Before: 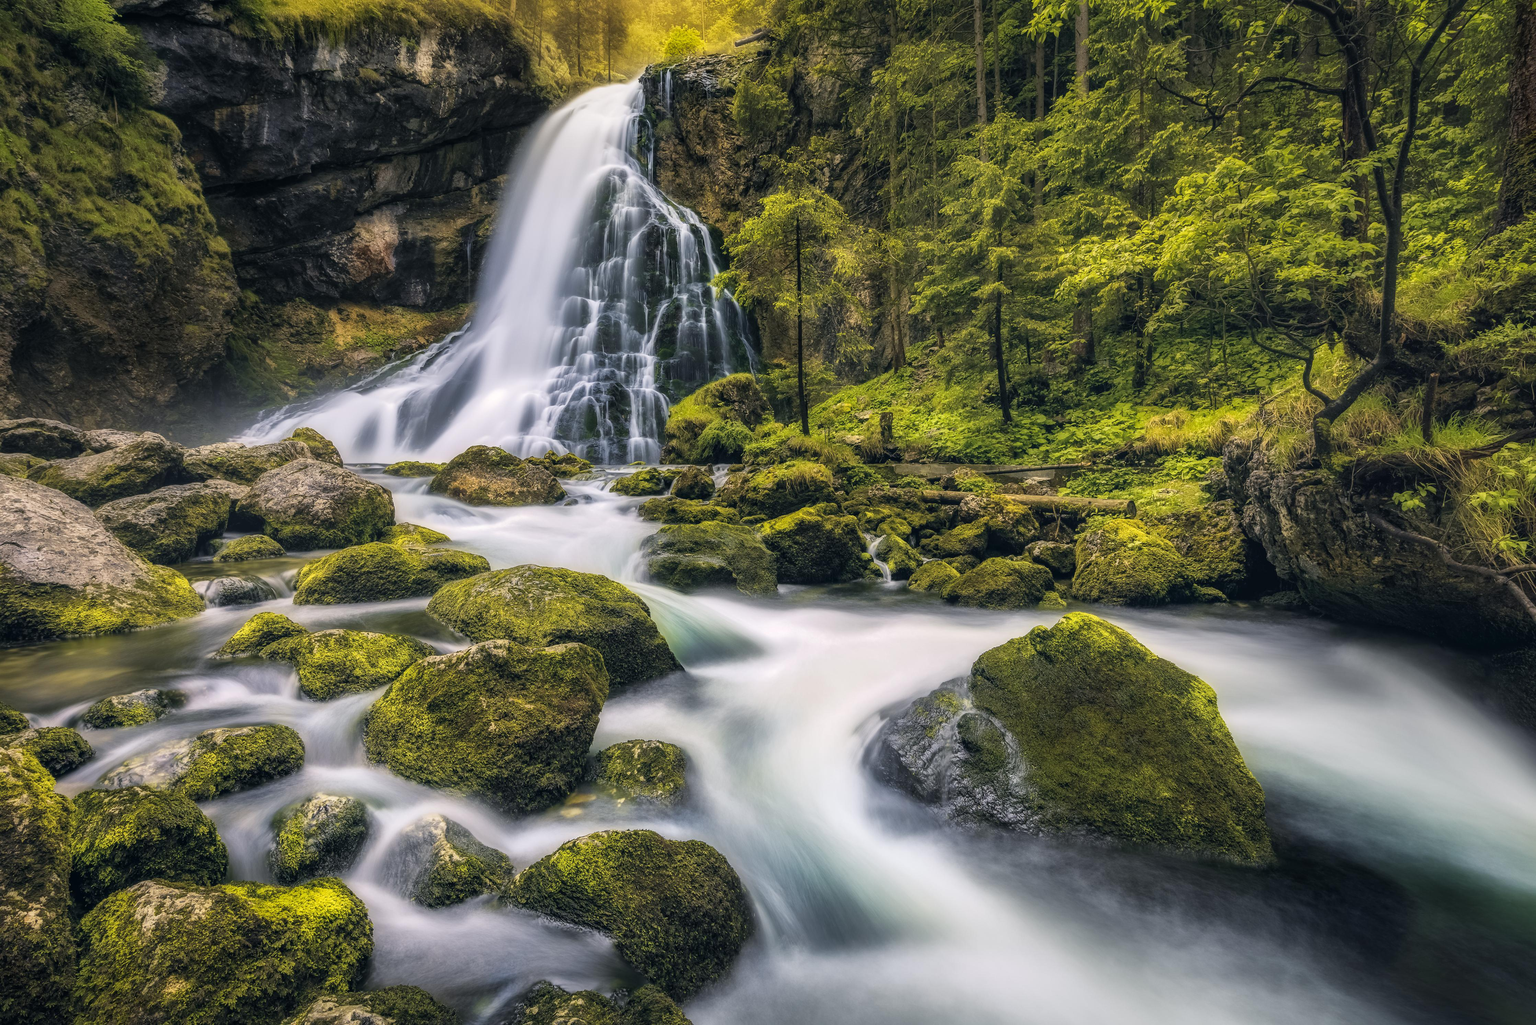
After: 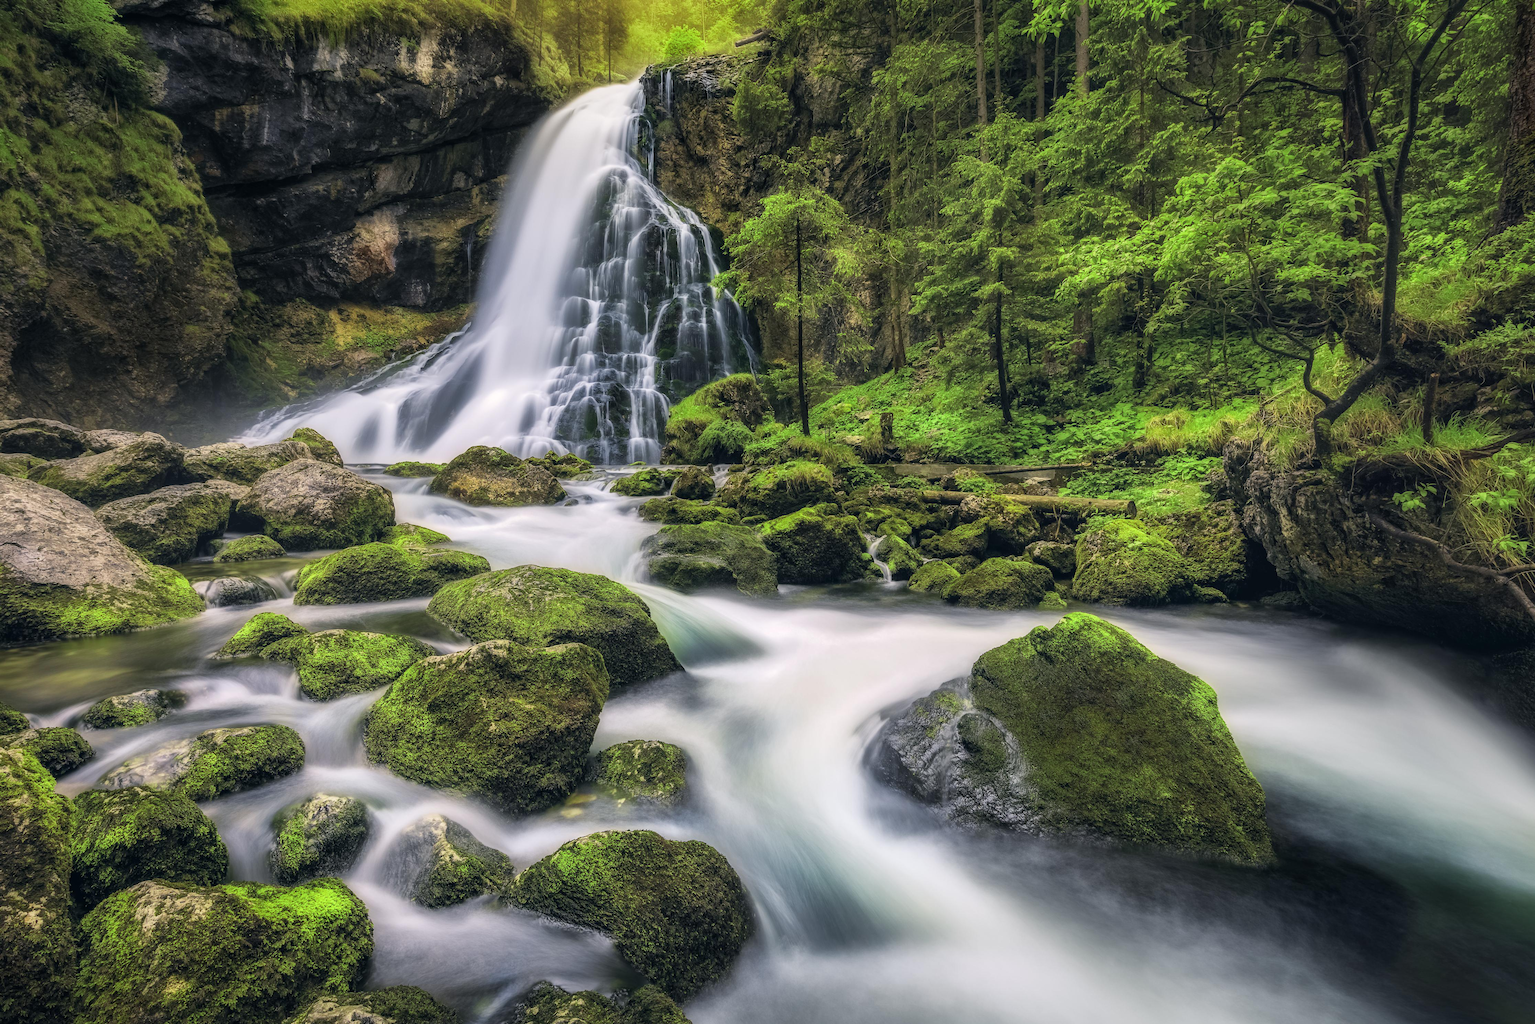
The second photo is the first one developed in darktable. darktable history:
color zones: curves: ch2 [(0, 0.5) (0.143, 0.517) (0.286, 0.571) (0.429, 0.522) (0.571, 0.5) (0.714, 0.5) (0.857, 0.5) (1, 0.5)]
